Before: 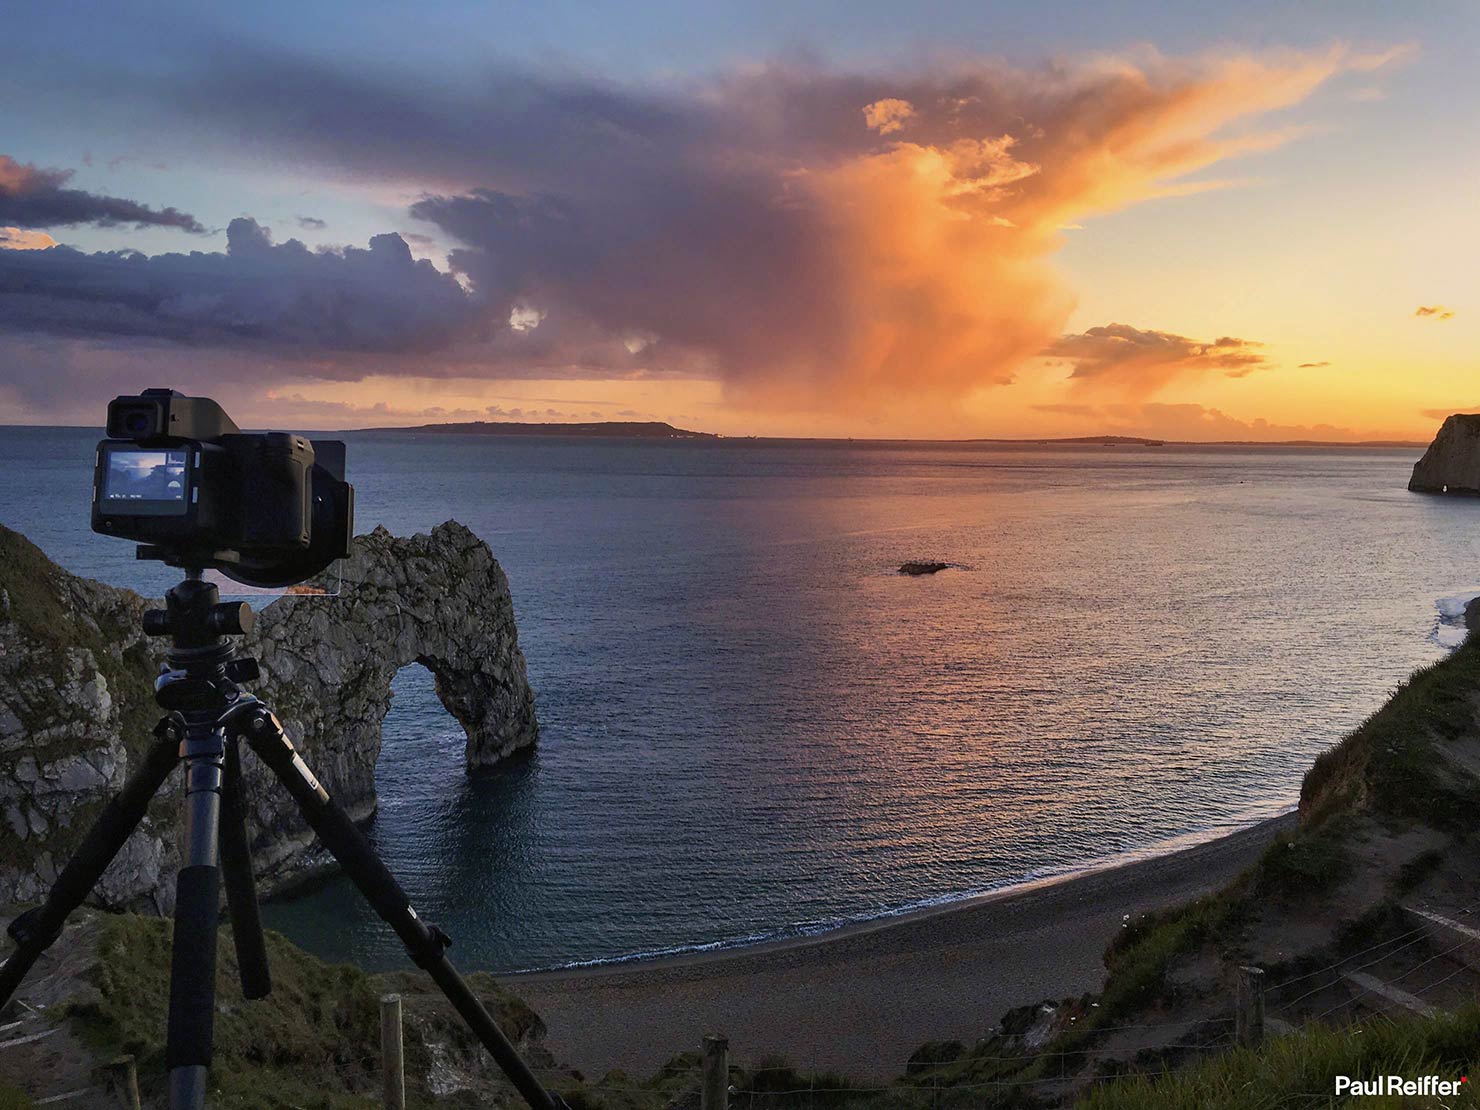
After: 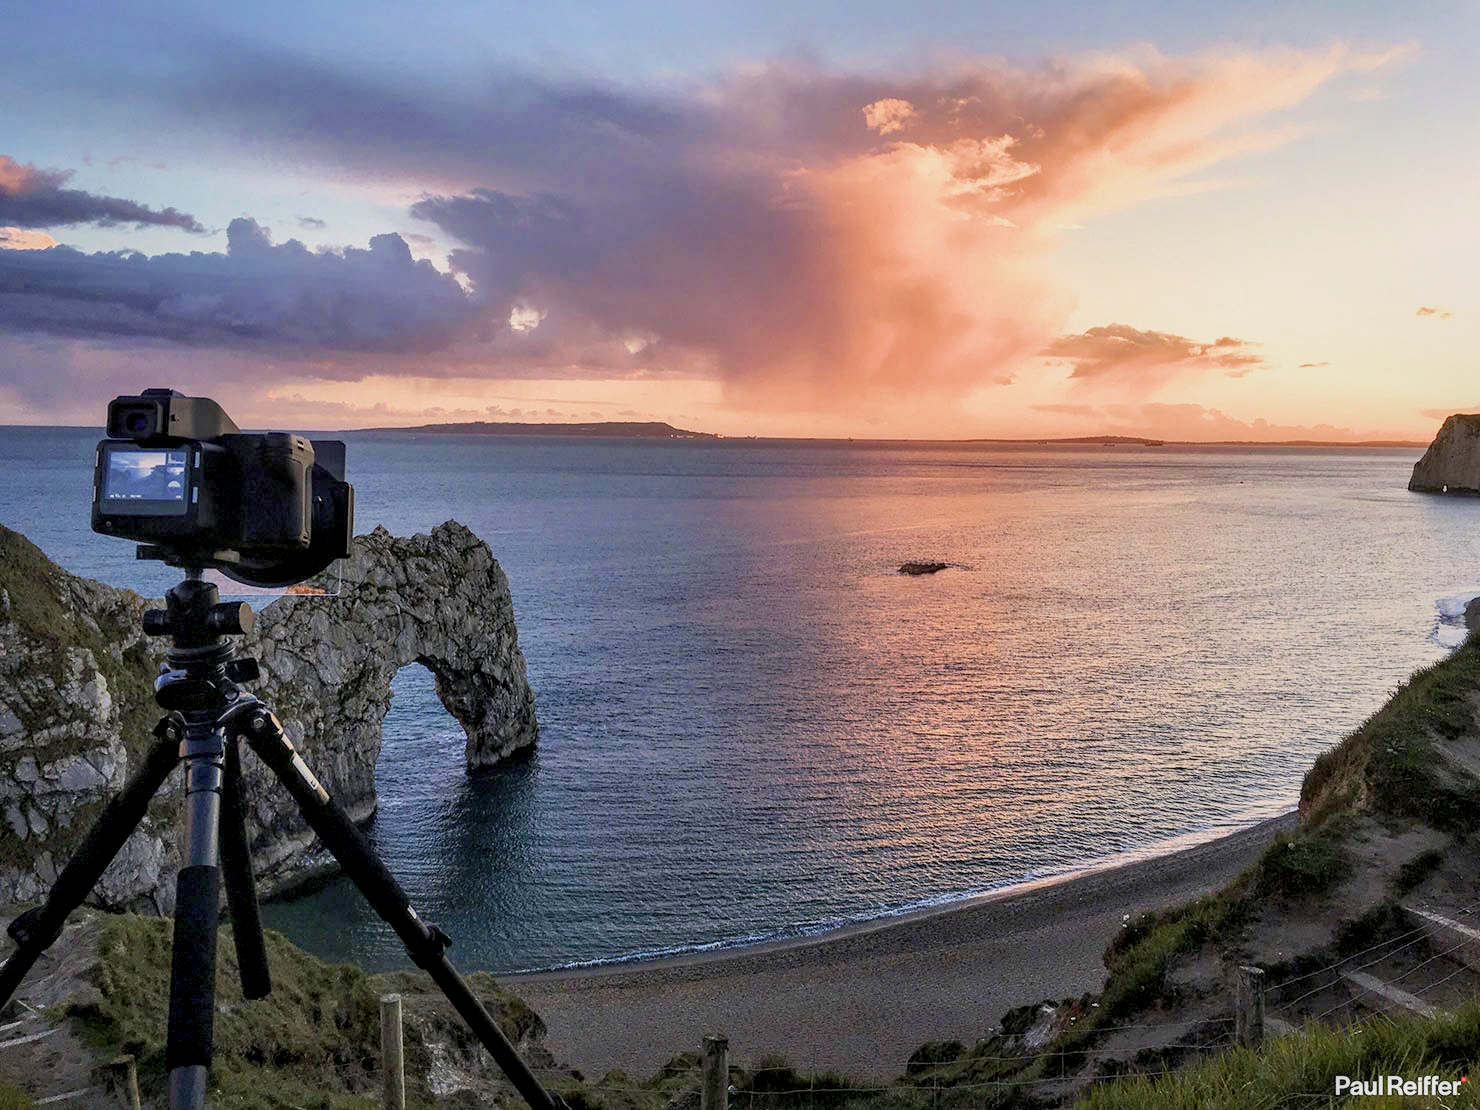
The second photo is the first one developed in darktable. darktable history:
exposure: black level correction 0.001, exposure 1 EV, compensate highlight preservation false
filmic rgb: black relative exposure -13 EV, threshold 3 EV, target white luminance 85%, hardness 6.3, latitude 42.11%, contrast 0.858, shadows ↔ highlights balance 8.63%, color science v4 (2020), enable highlight reconstruction true
local contrast: on, module defaults
